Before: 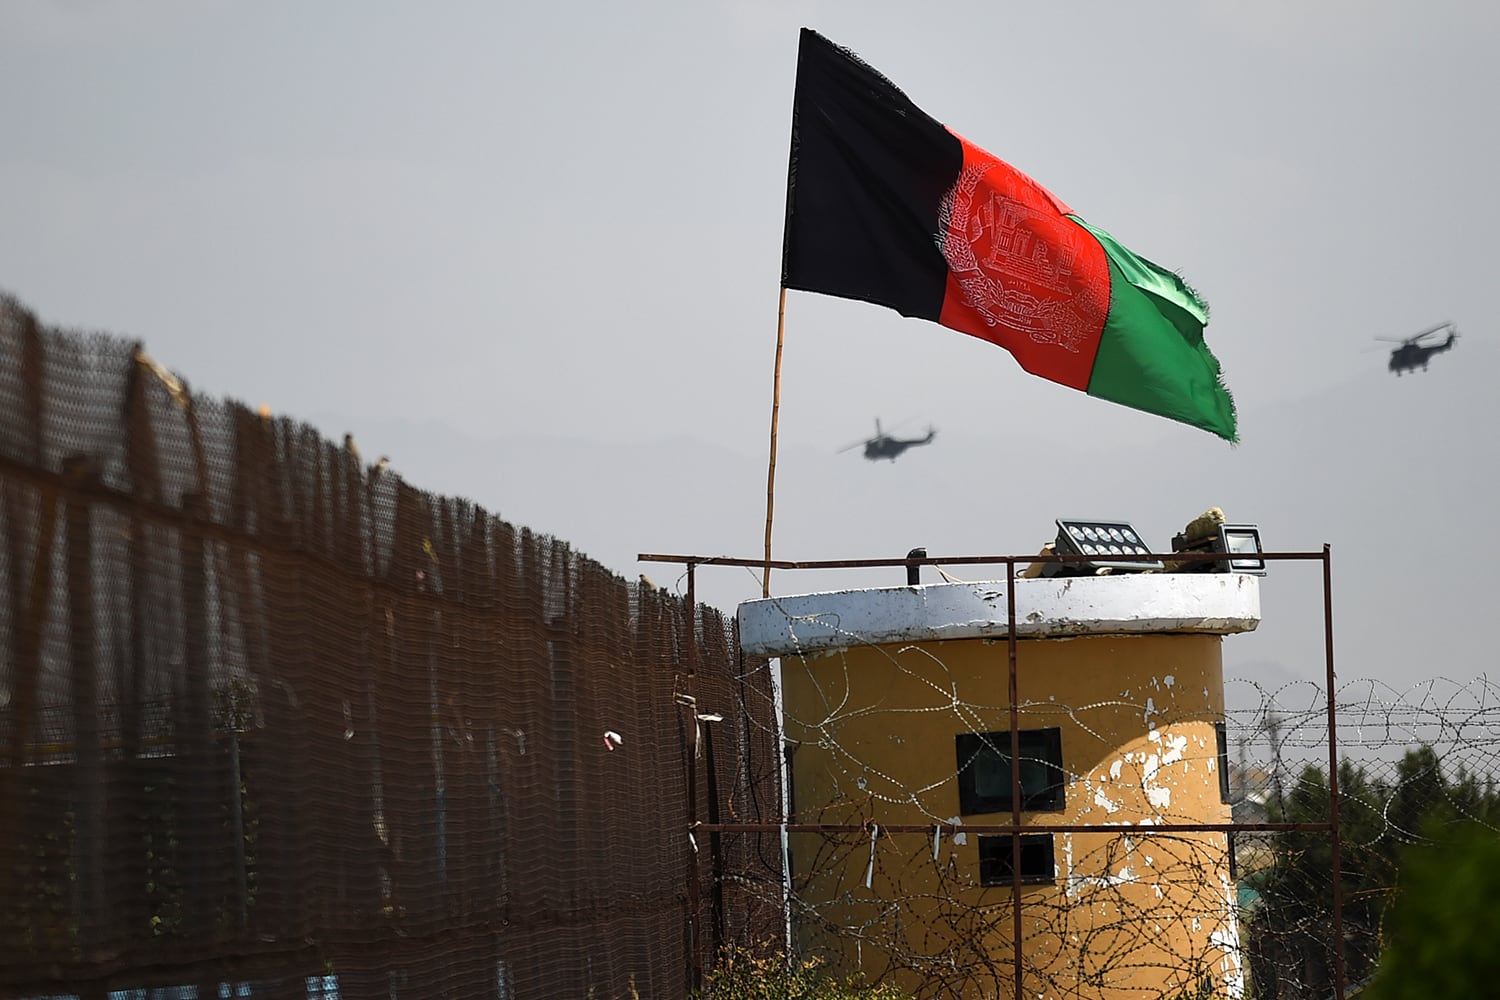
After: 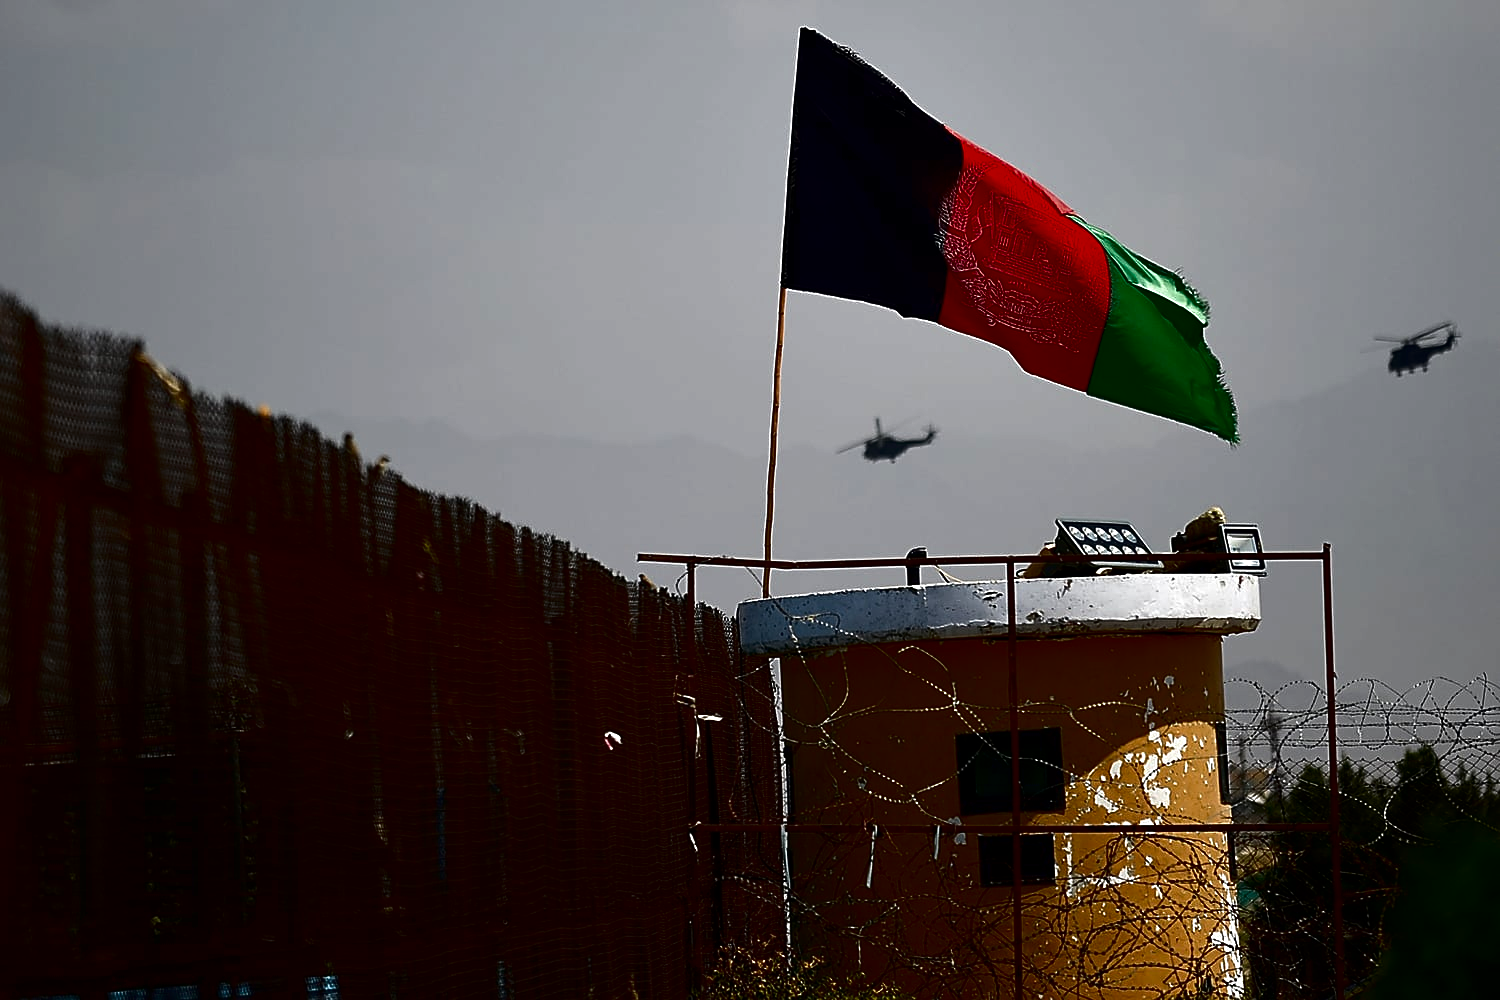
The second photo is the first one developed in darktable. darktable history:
contrast brightness saturation: contrast 0.09, brightness -0.59, saturation 0.17
sharpen: on, module defaults
